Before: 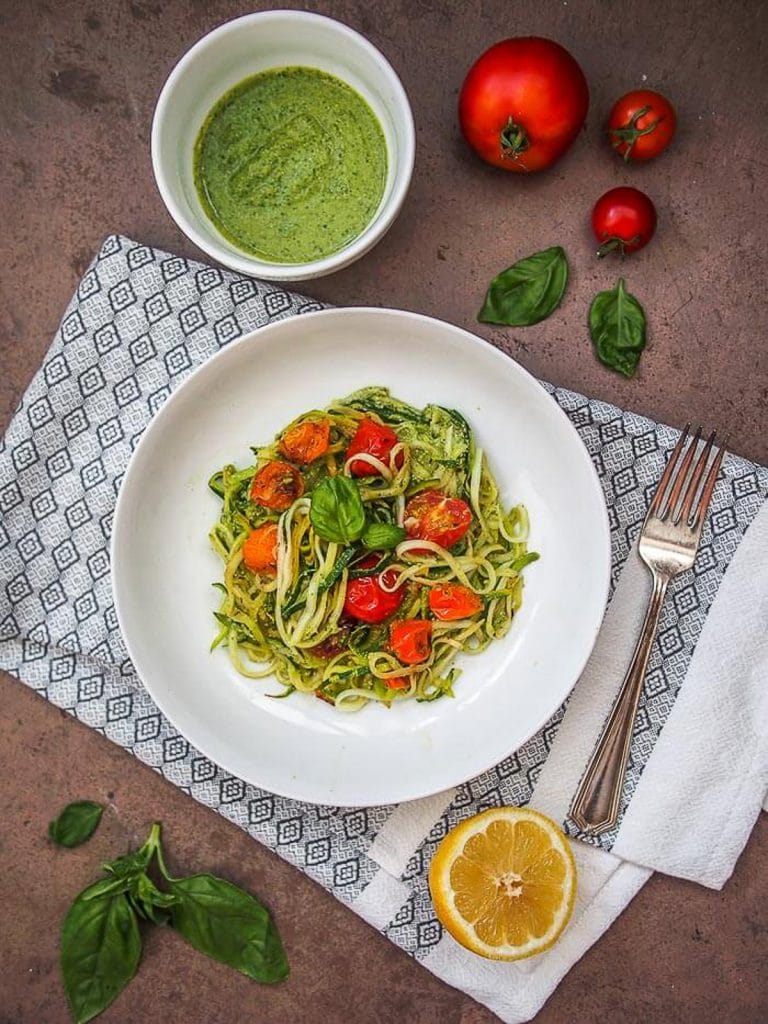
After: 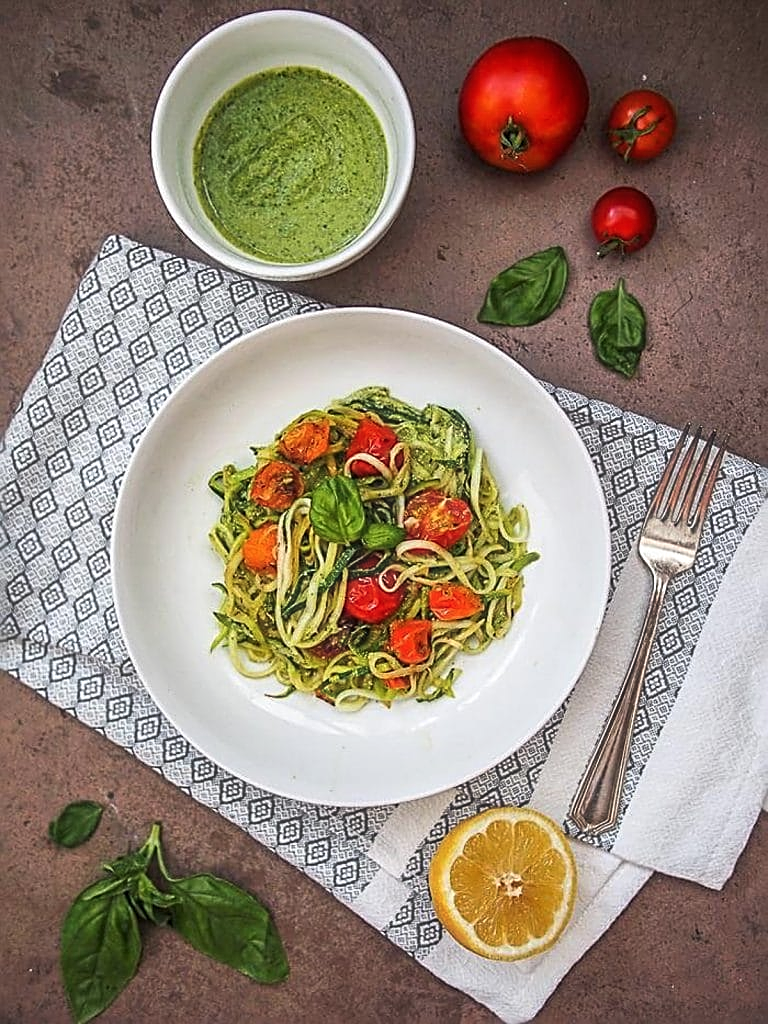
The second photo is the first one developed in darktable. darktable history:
sharpen: radius 2.676, amount 0.669
haze removal: strength -0.1, adaptive false
